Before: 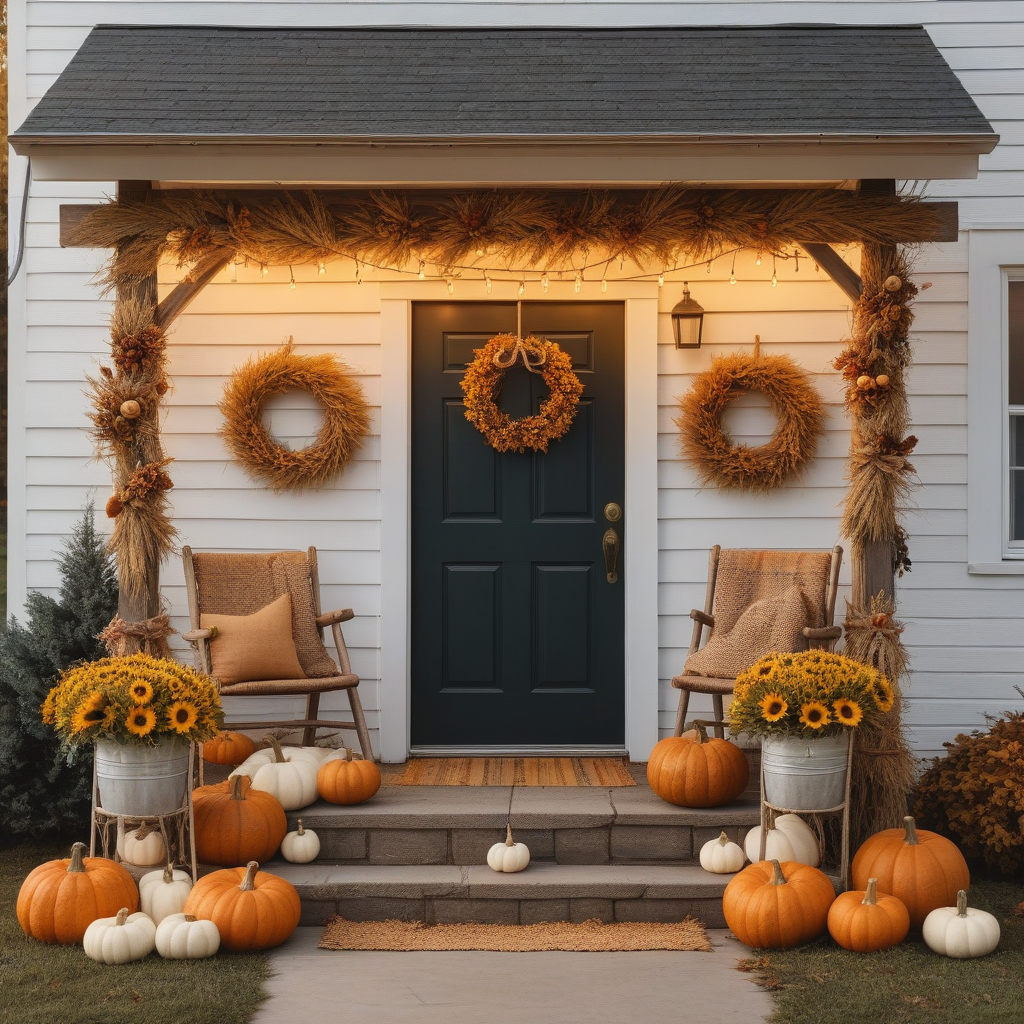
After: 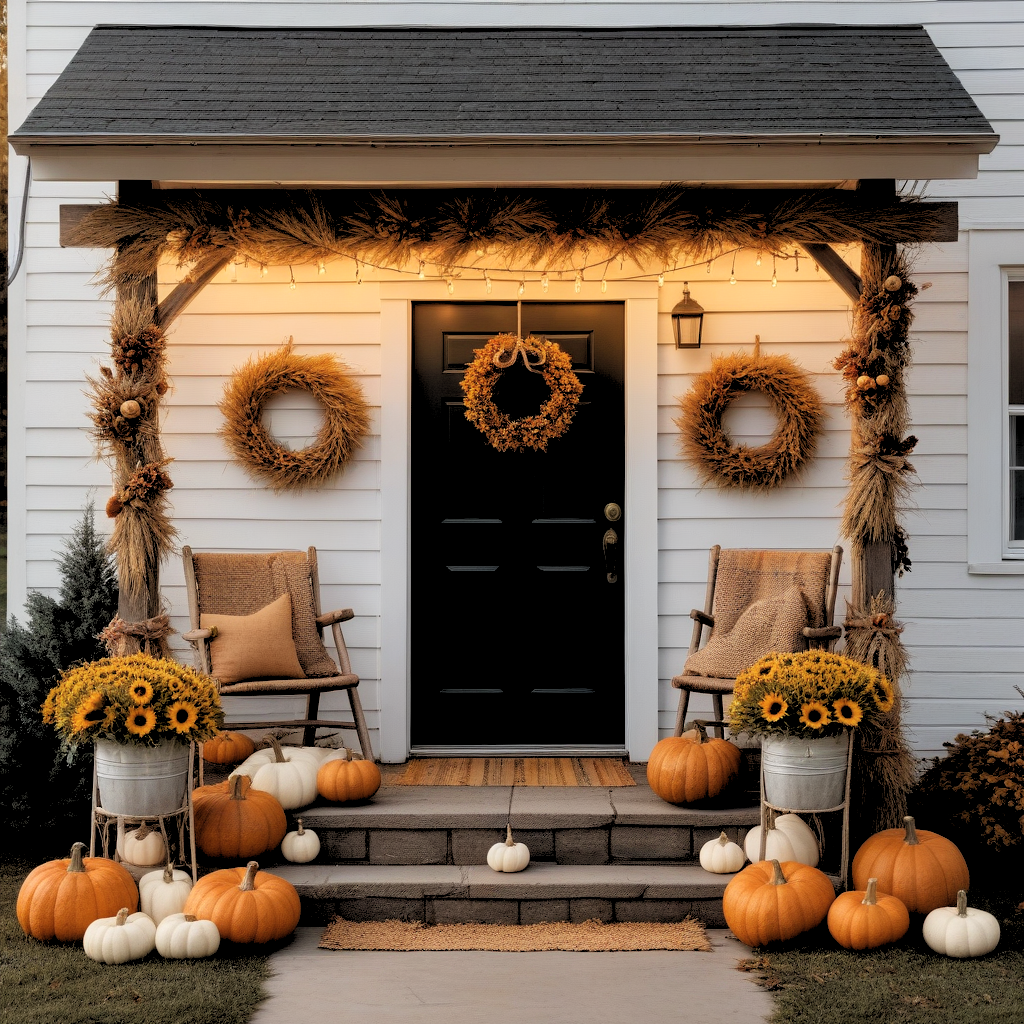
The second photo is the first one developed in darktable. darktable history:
rgb levels: levels [[0.029, 0.461, 0.922], [0, 0.5, 1], [0, 0.5, 1]]
contrast brightness saturation: saturation -0.04
